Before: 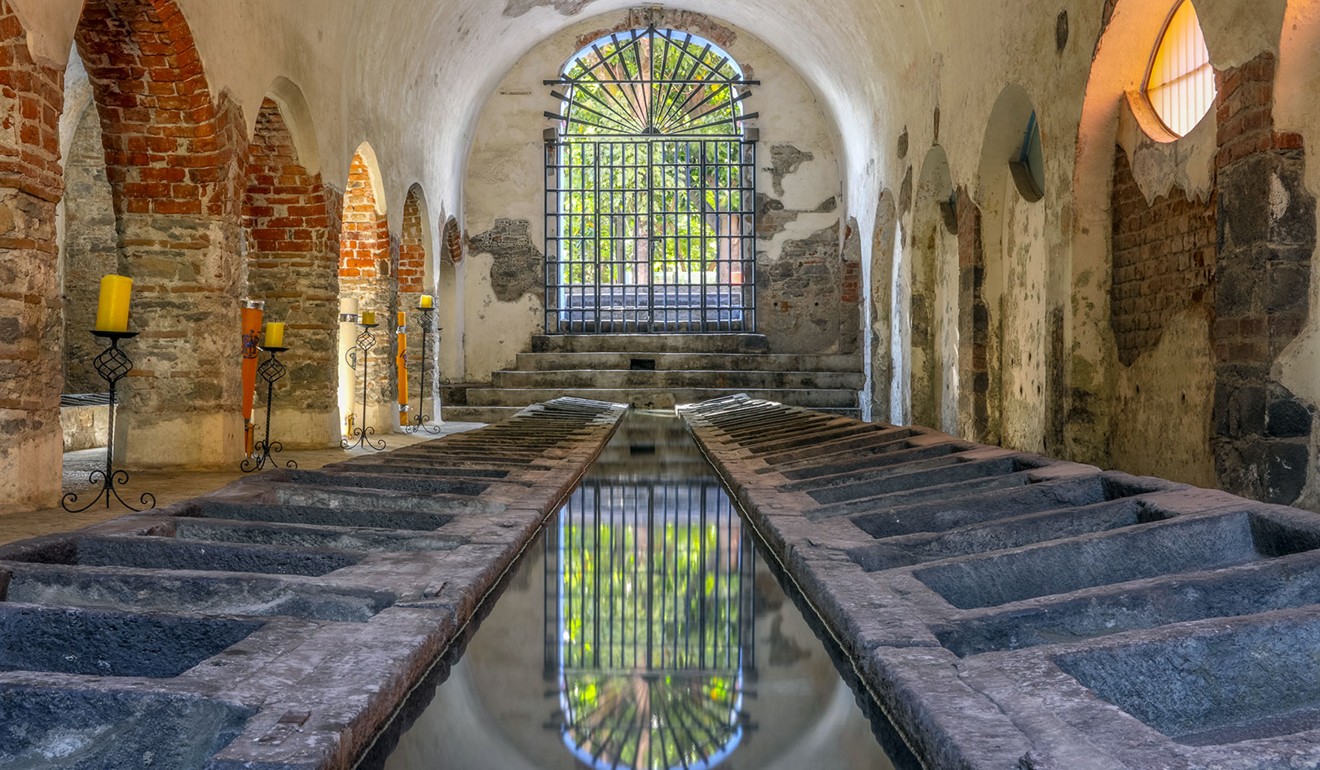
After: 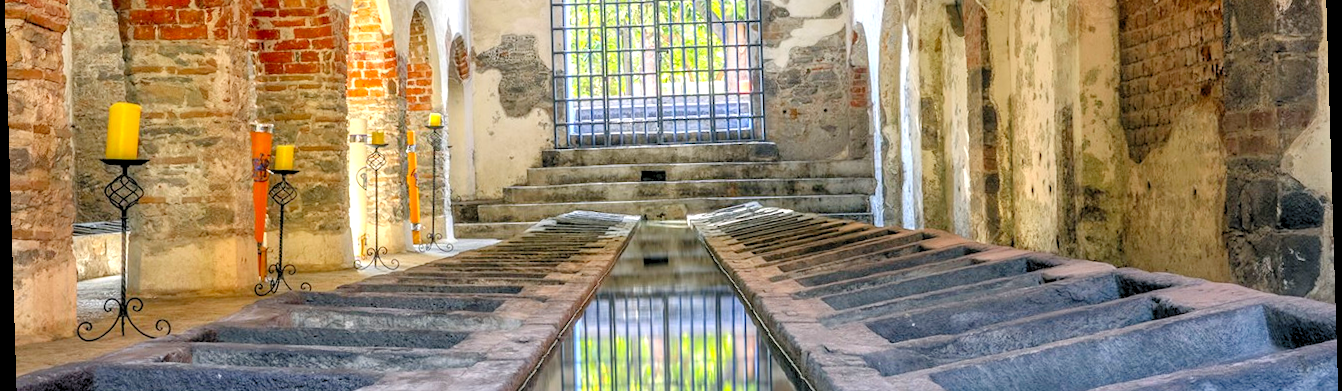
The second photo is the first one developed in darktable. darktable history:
levels: levels [0.036, 0.364, 0.827]
crop and rotate: top 26.056%, bottom 25.543%
rotate and perspective: rotation -1.75°, automatic cropping off
